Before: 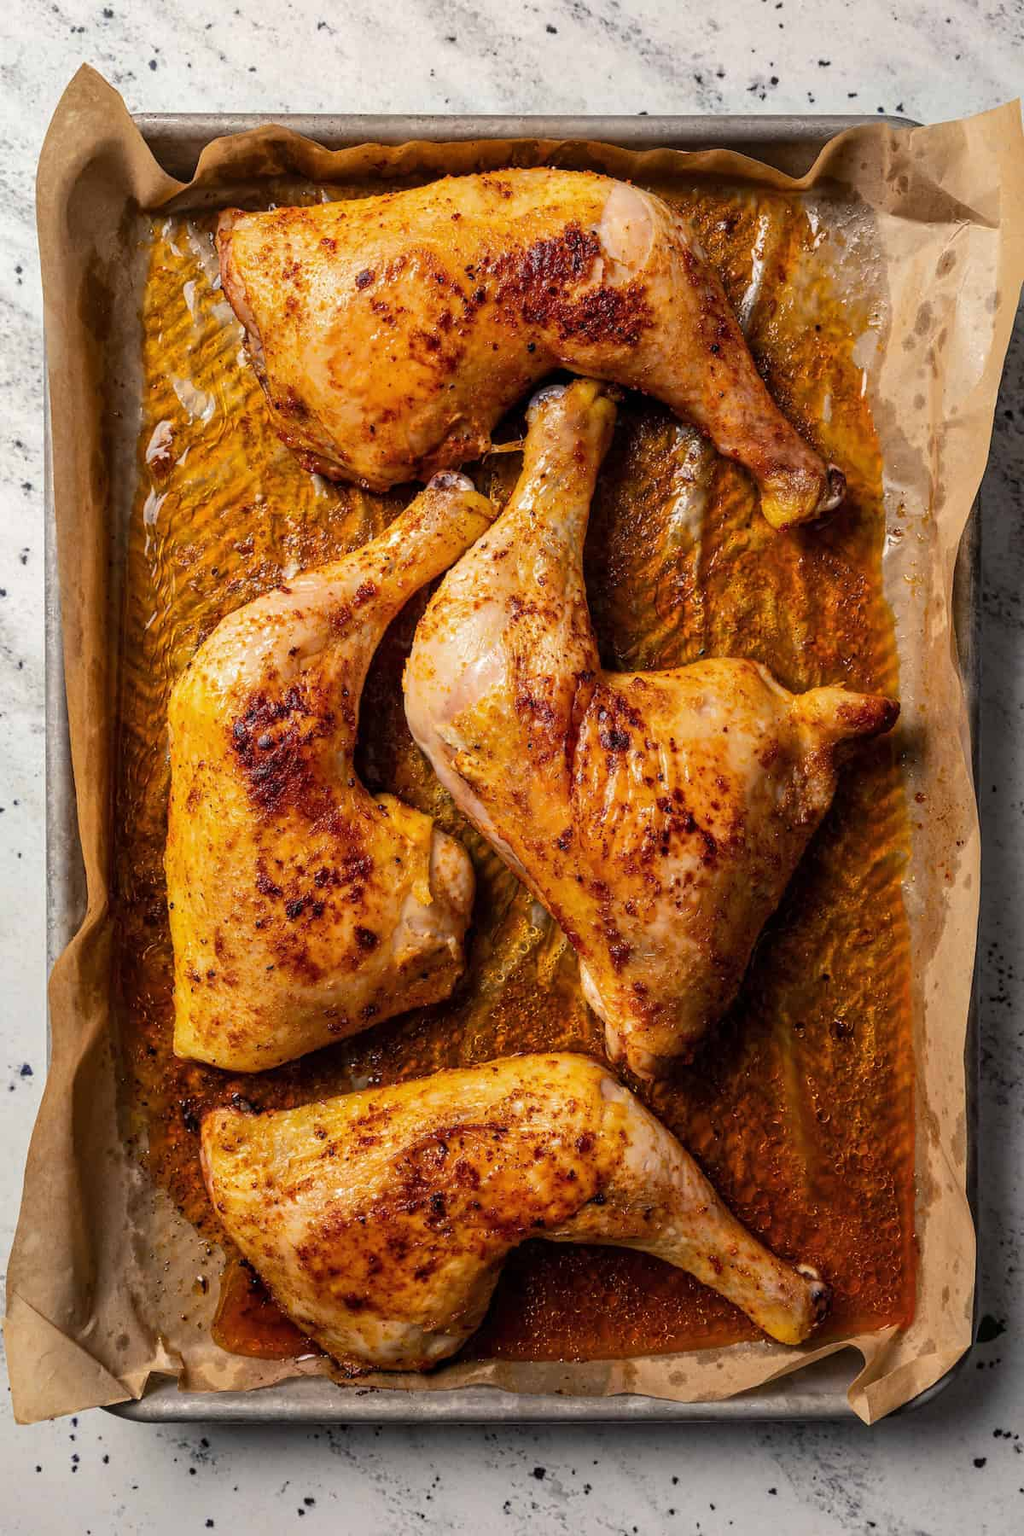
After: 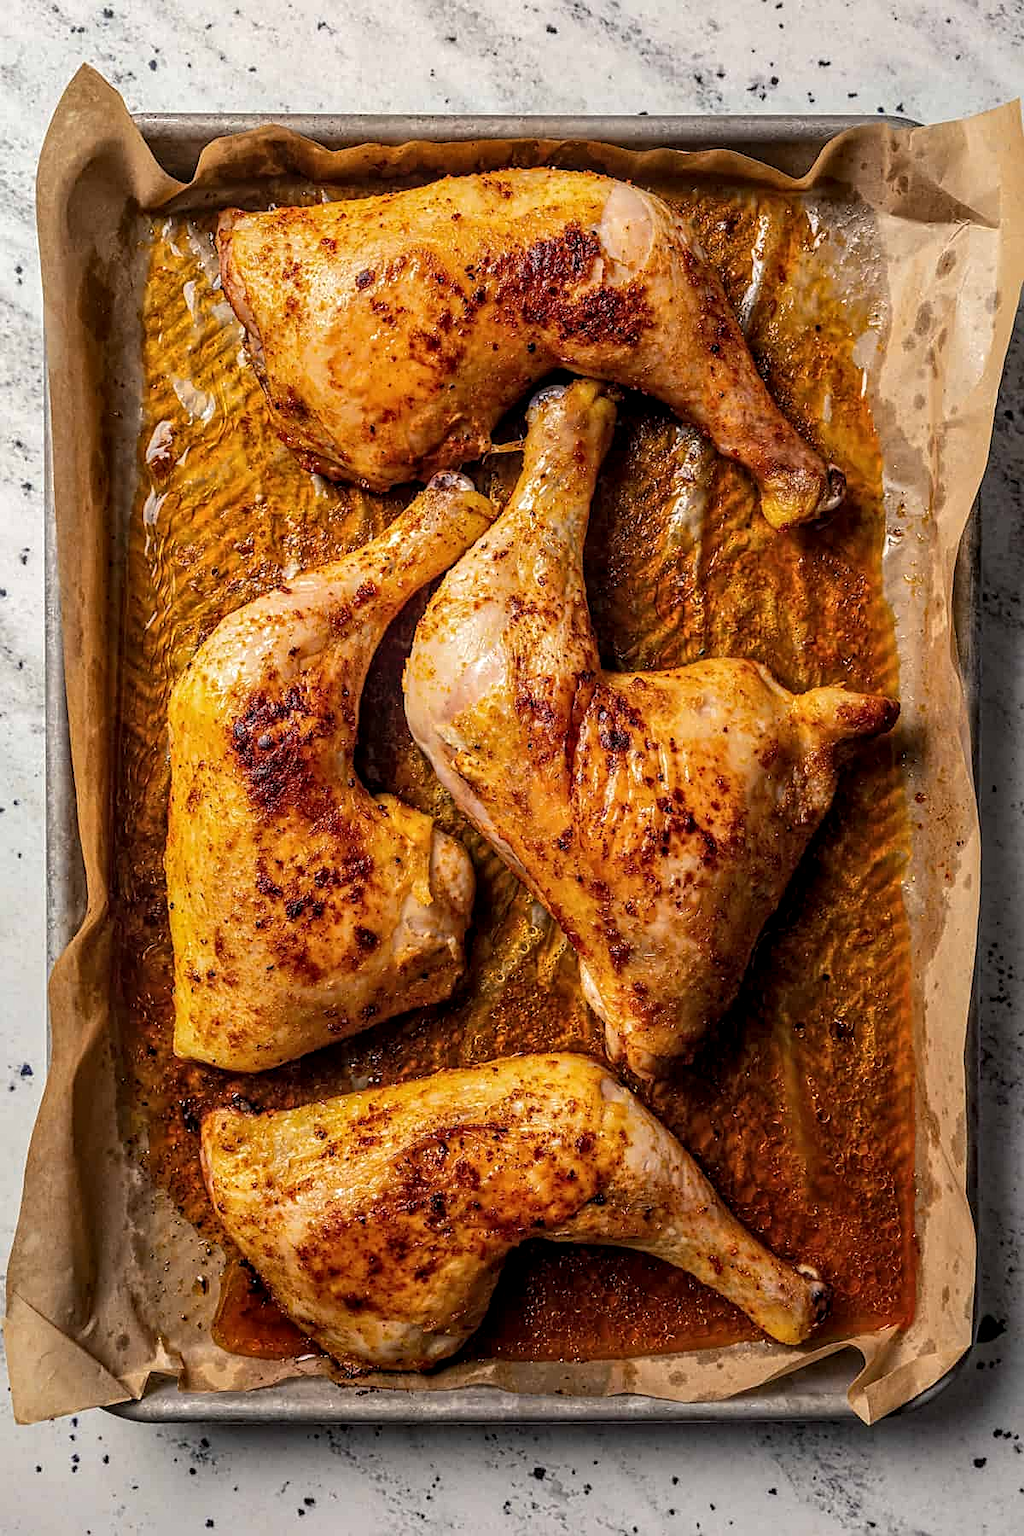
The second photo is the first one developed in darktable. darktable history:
sharpen: amount 0.49
local contrast: on, module defaults
